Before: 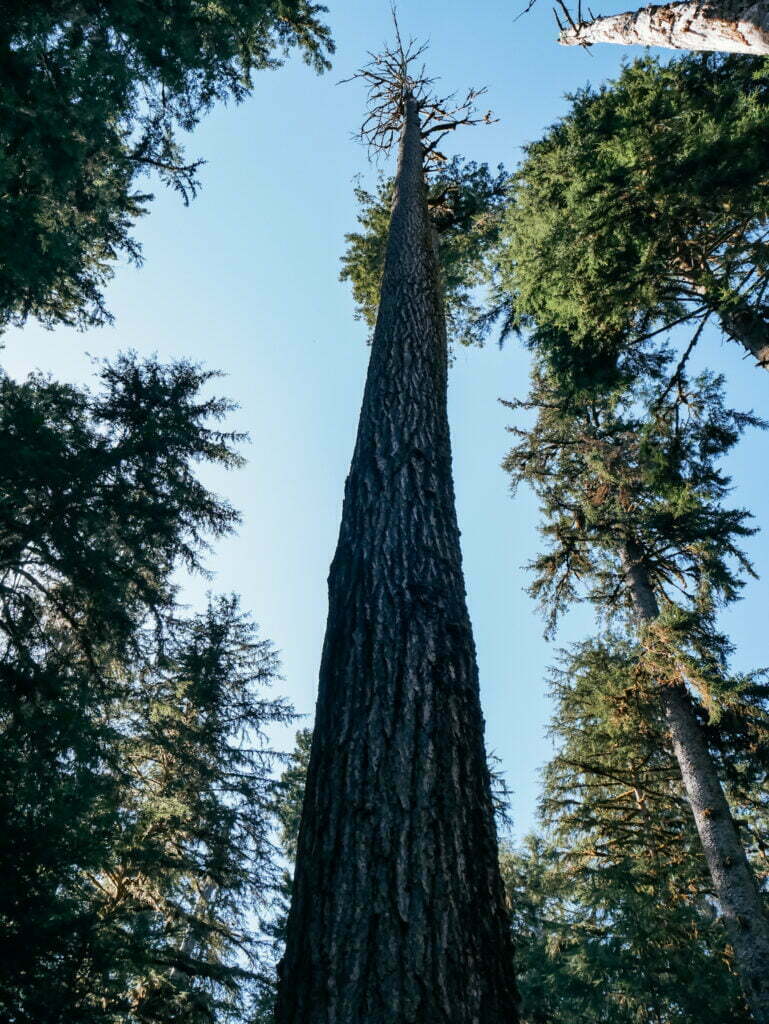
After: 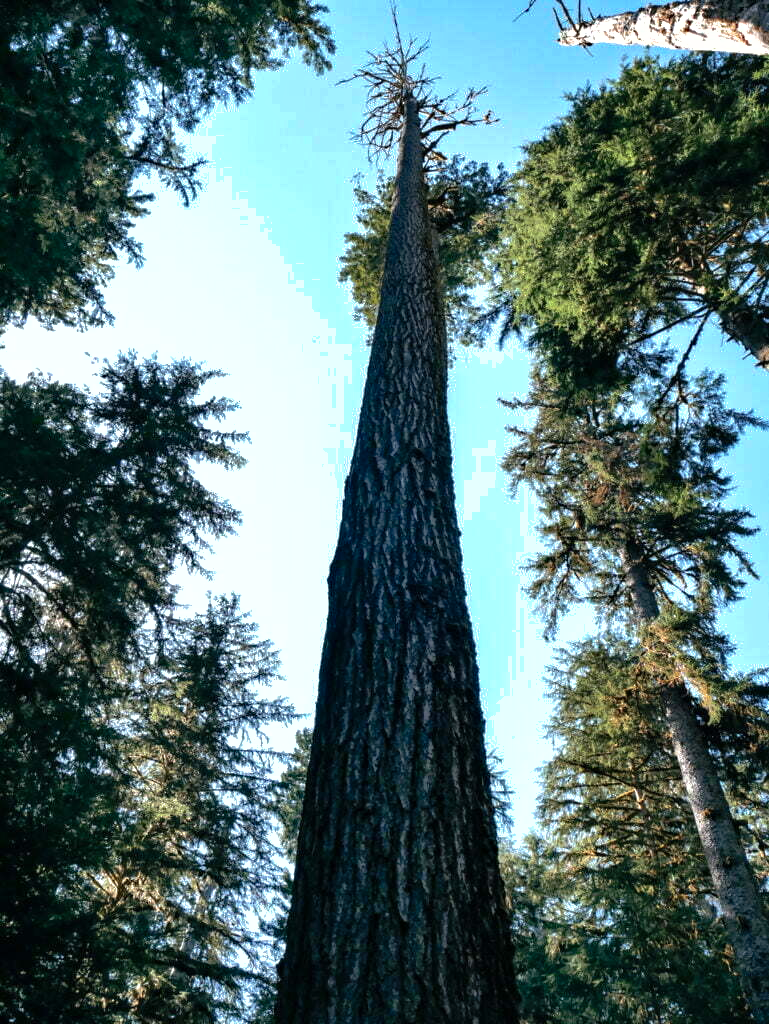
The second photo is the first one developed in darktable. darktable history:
tone equalizer: -8 EV -0.75 EV, -7 EV -0.7 EV, -6 EV -0.6 EV, -5 EV -0.4 EV, -3 EV 0.4 EV, -2 EV 0.6 EV, -1 EV 0.7 EV, +0 EV 0.75 EV, edges refinement/feathering 500, mask exposure compensation -1.57 EV, preserve details no
haze removal: adaptive false
shadows and highlights: on, module defaults
